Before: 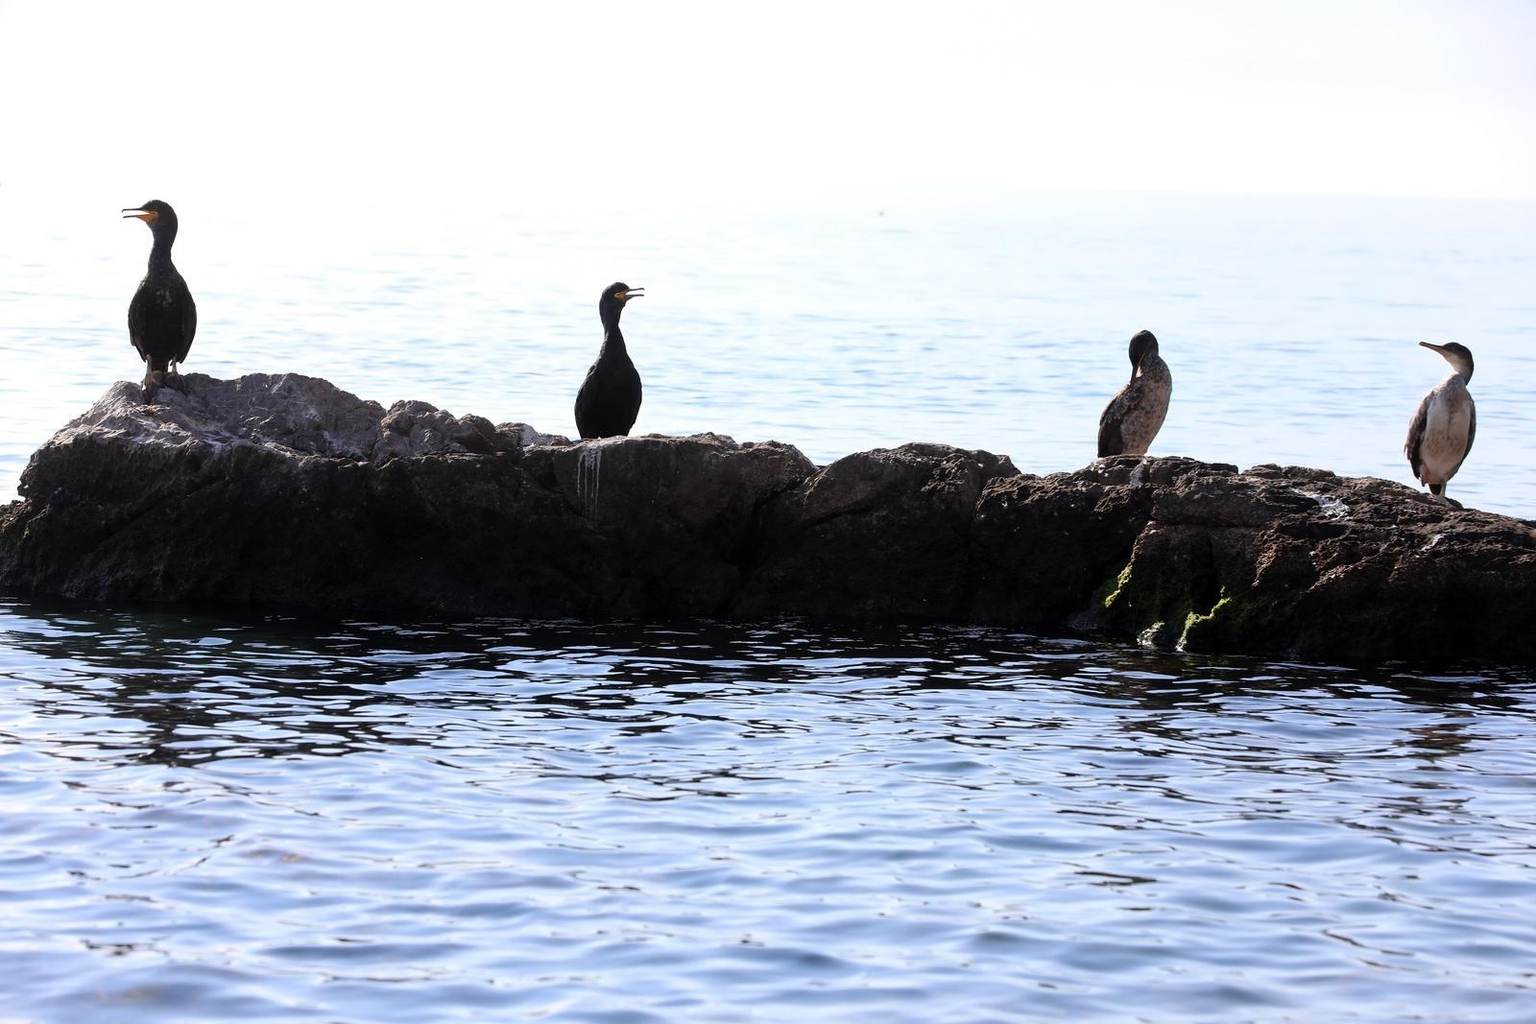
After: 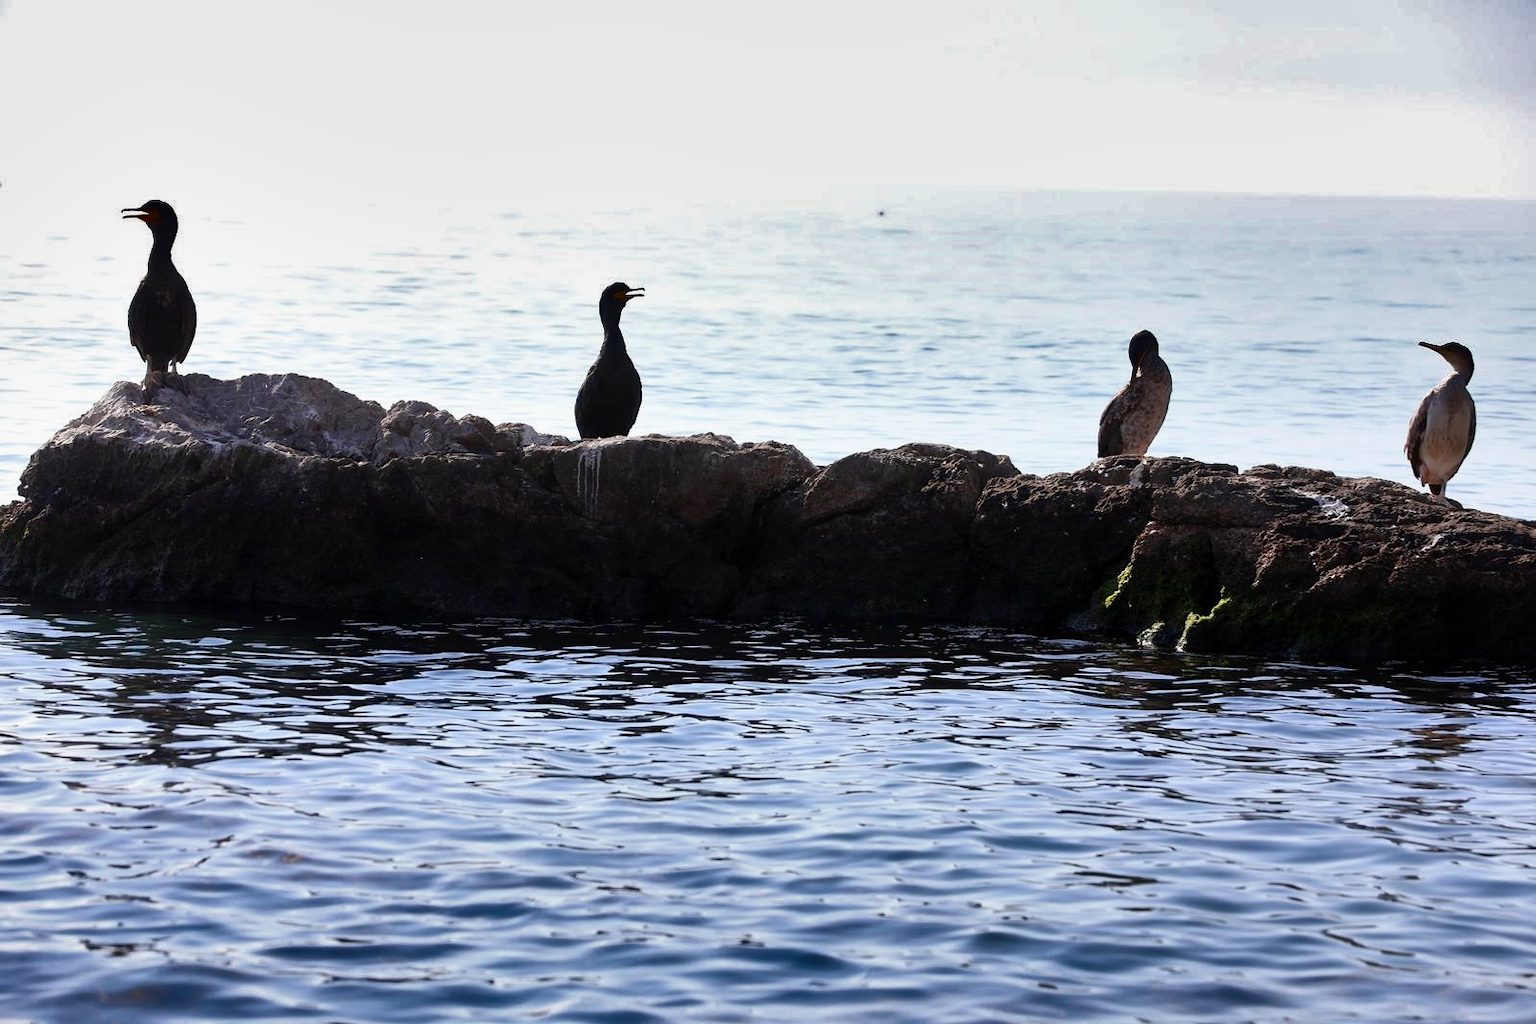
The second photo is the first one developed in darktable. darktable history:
shadows and highlights: shadows 24.73, highlights -77.06, soften with gaussian
contrast brightness saturation: saturation -0.062
color balance rgb: shadows lift › hue 84.72°, linear chroma grading › global chroma 9.106%, perceptual saturation grading › global saturation 13.85%, perceptual saturation grading › highlights -25.624%, perceptual saturation grading › shadows 24.739%, perceptual brilliance grading › global brilliance -0.509%, perceptual brilliance grading › highlights -0.915%, perceptual brilliance grading › mid-tones -1.395%, perceptual brilliance grading › shadows -1.188%
